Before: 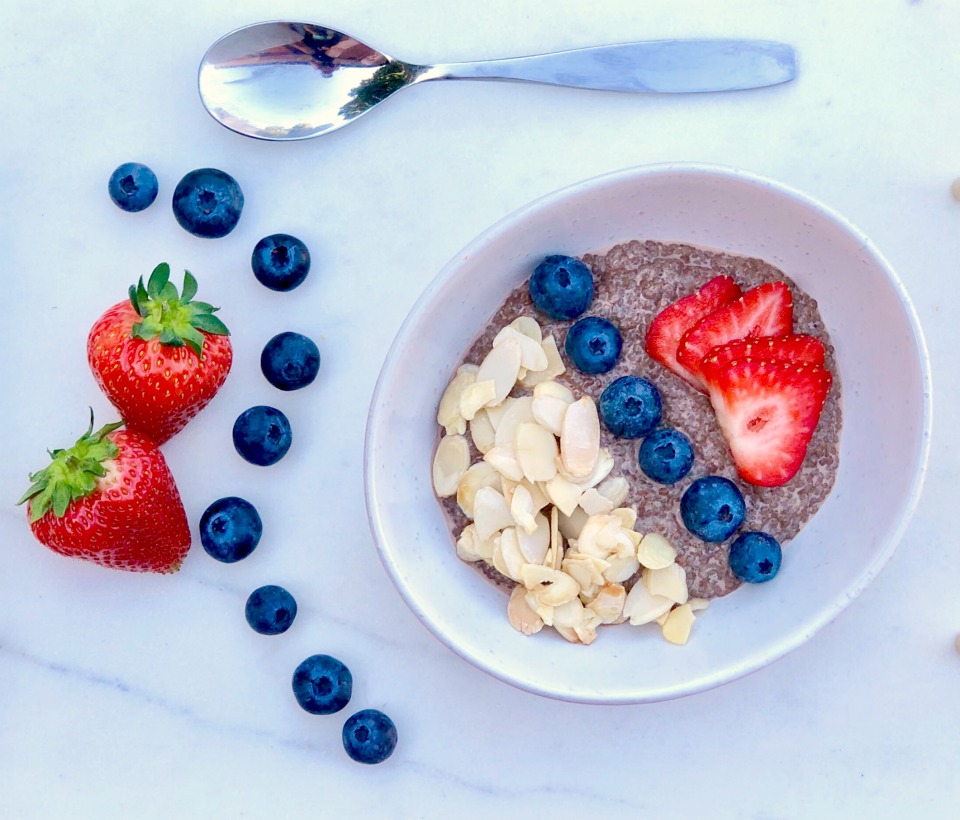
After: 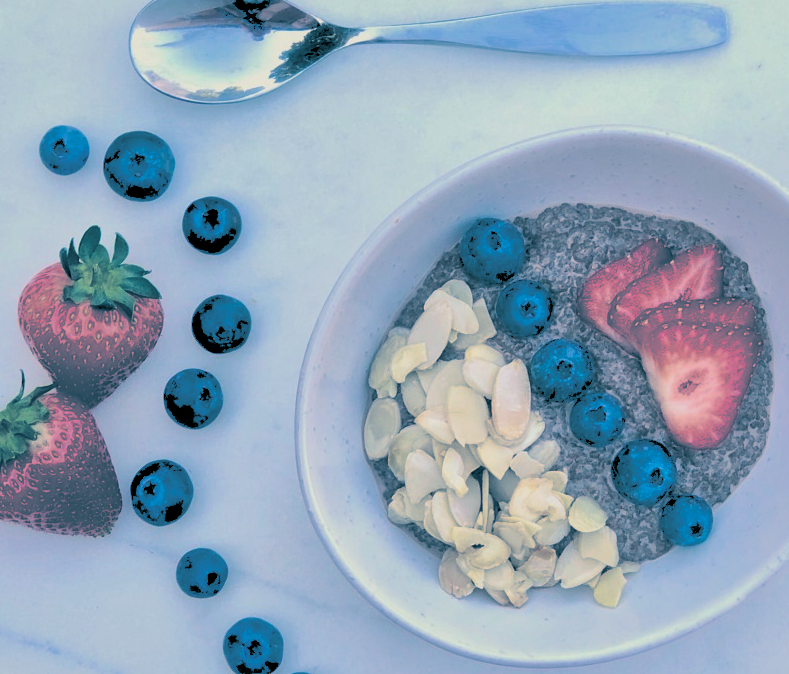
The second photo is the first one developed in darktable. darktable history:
color balance rgb: global offset › luminance -0.5%, perceptual saturation grading › highlights -17.77%, perceptual saturation grading › mid-tones 33.1%, perceptual saturation grading › shadows 50.52%, perceptual brilliance grading › highlights 10.8%, perceptual brilliance grading › shadows -10.8%, global vibrance 24.22%, contrast -25%
split-toning: shadows › hue 212.4°, balance -70
shadows and highlights: on, module defaults
crop and rotate: left 7.196%, top 4.574%, right 10.605%, bottom 13.178%
